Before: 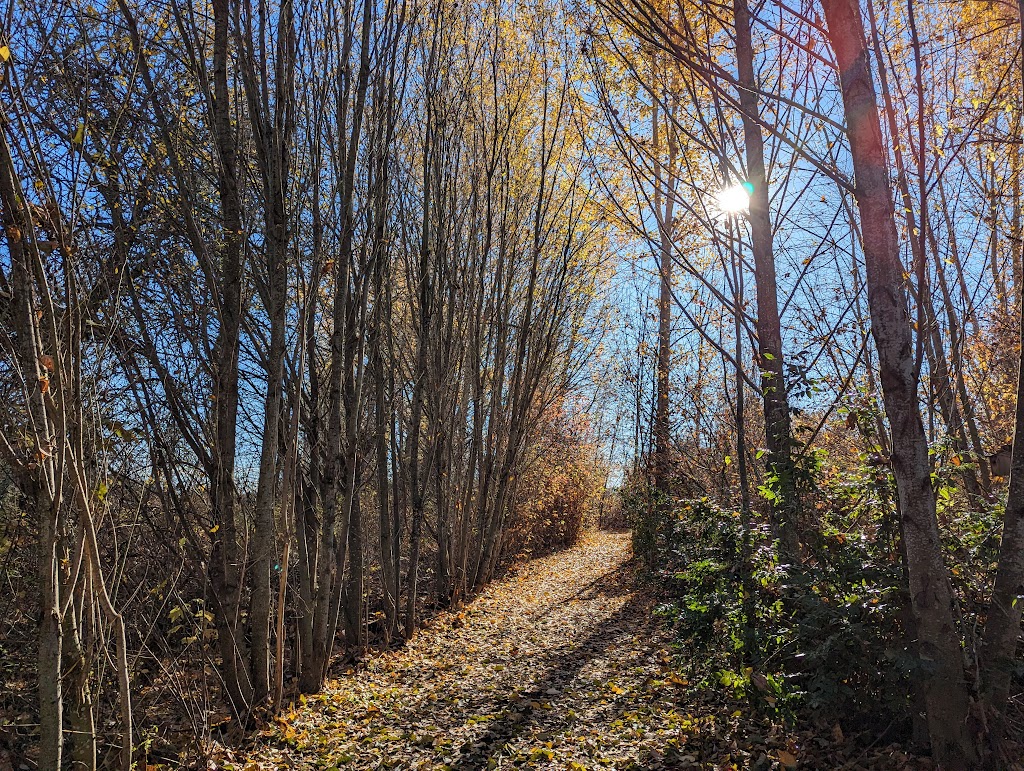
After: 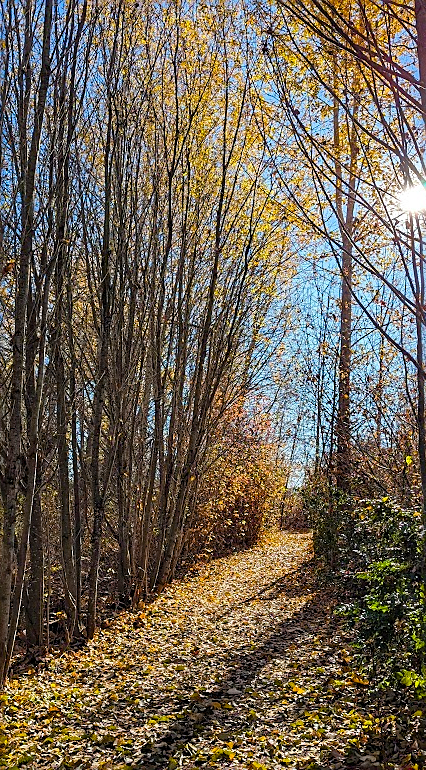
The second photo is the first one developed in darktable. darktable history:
exposure: compensate highlight preservation false
crop: left 31.229%, right 27.105%
sharpen: on, module defaults
color balance rgb: perceptual saturation grading › global saturation 20%, perceptual saturation grading › highlights 2.68%, perceptual saturation grading › shadows 50%
